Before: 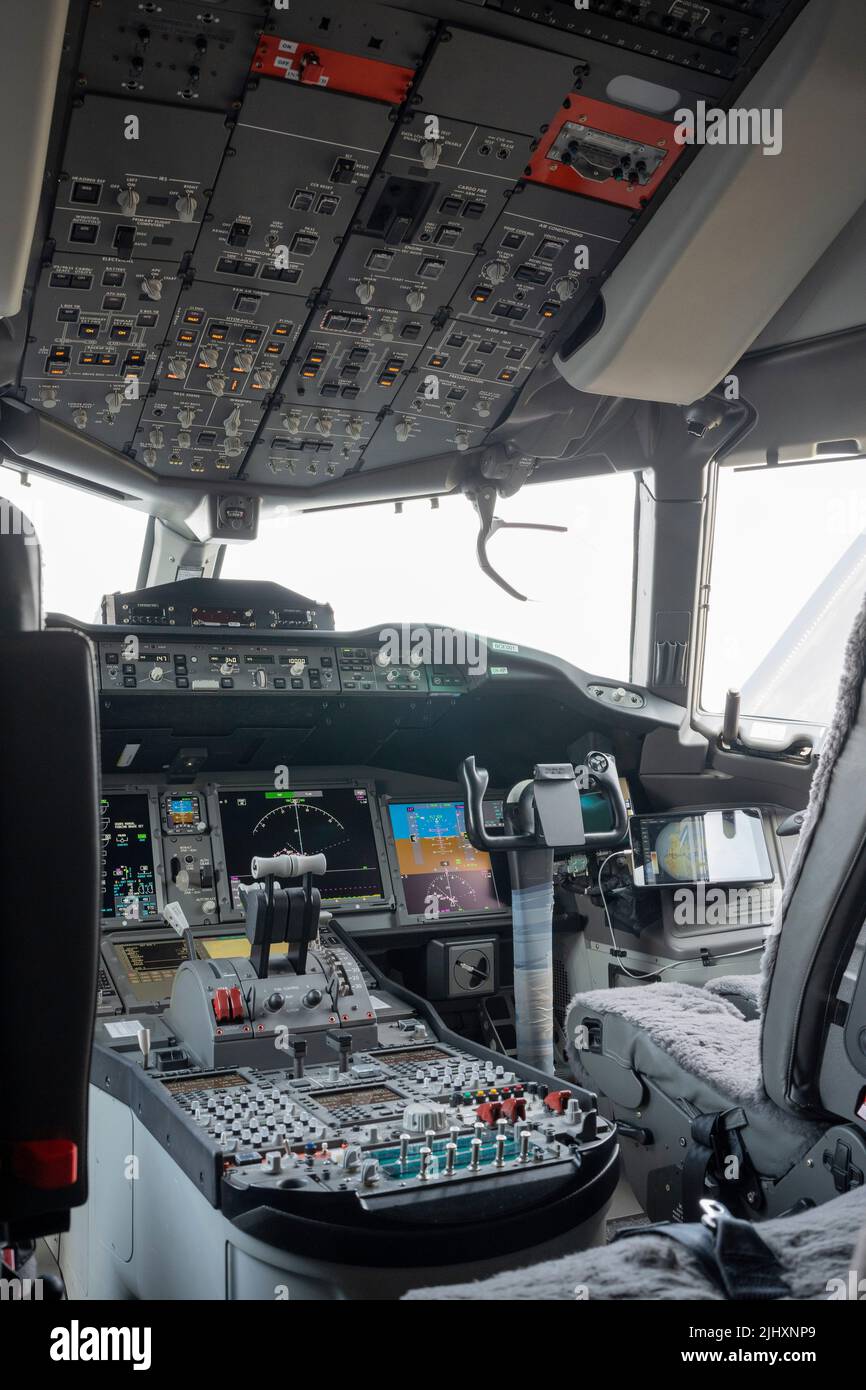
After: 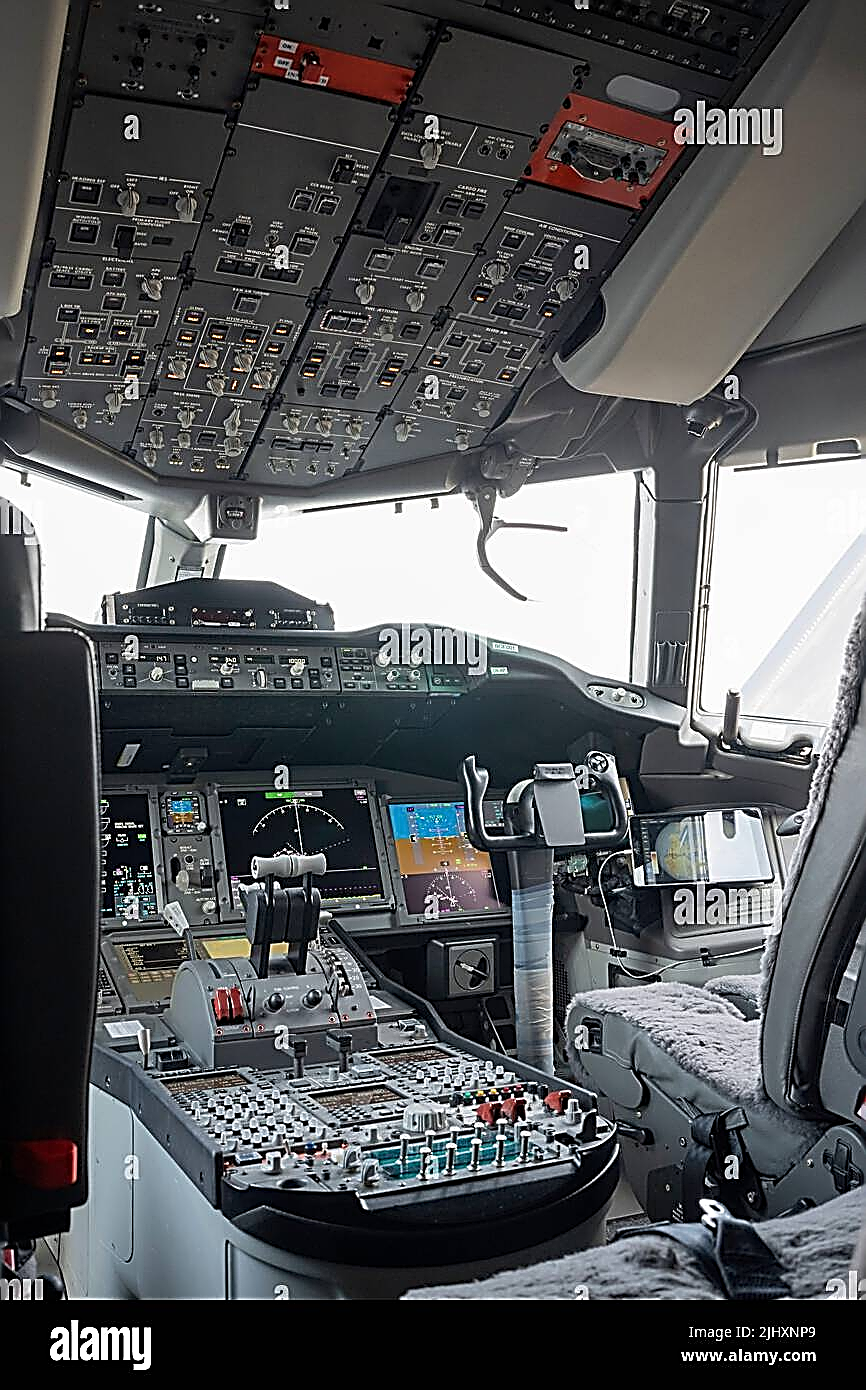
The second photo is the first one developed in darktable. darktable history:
sharpen: amount 1.984
